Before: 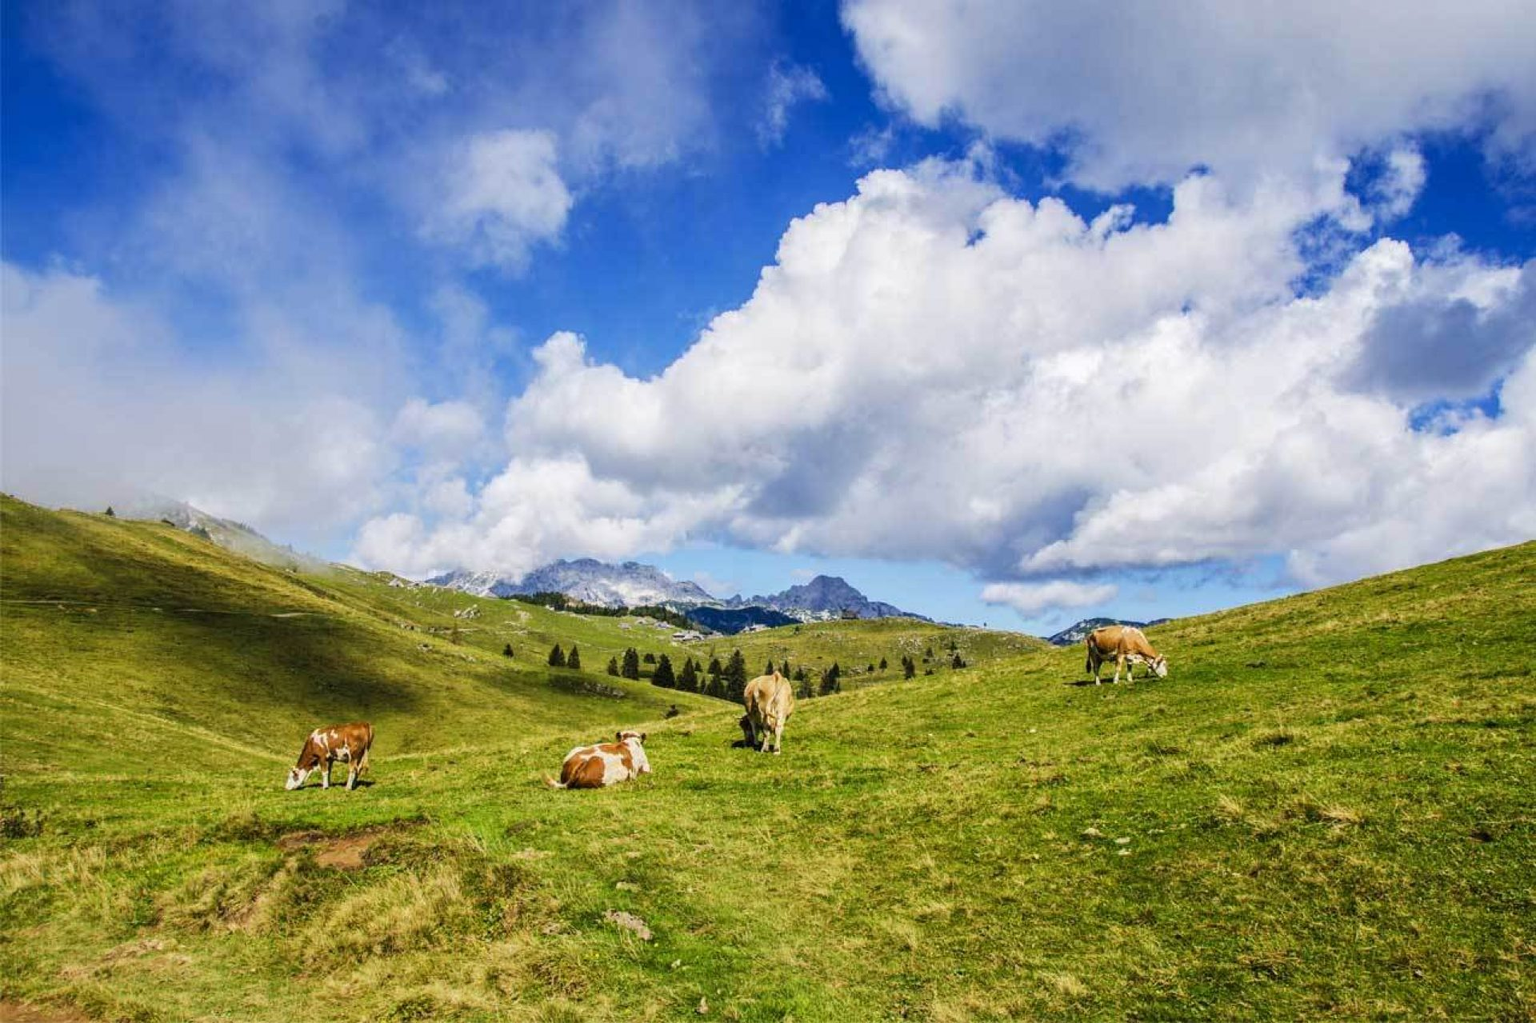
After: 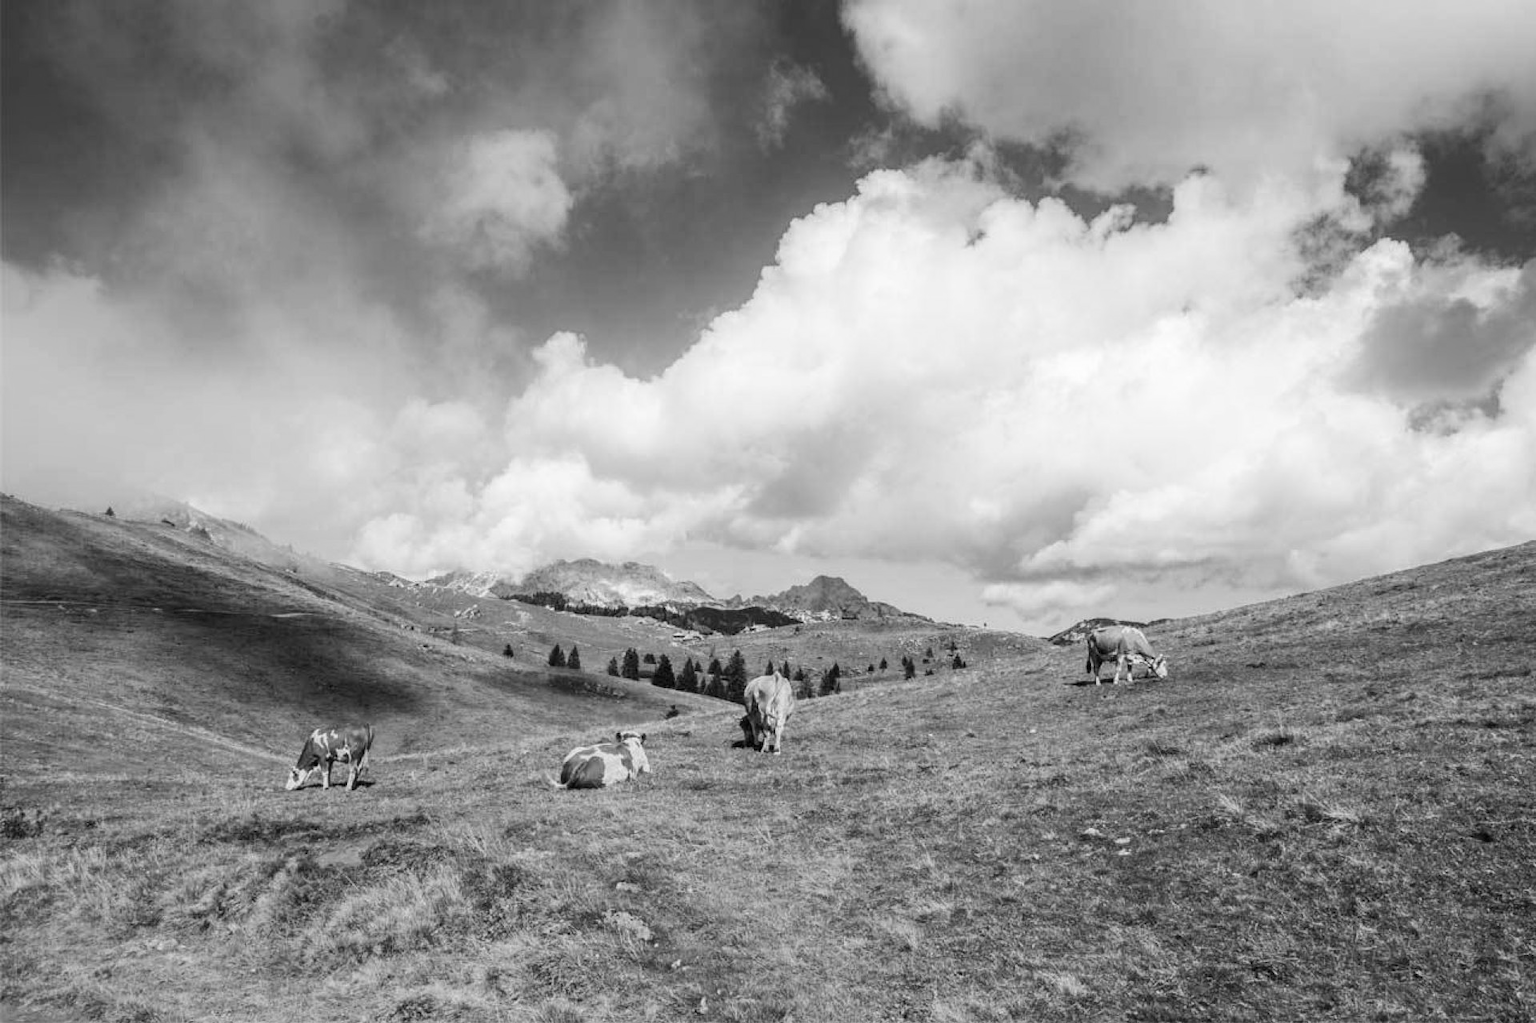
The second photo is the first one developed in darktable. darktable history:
monochrome: a -4.13, b 5.16, size 1
shadows and highlights: shadows -40.15, highlights 62.88, soften with gaussian
